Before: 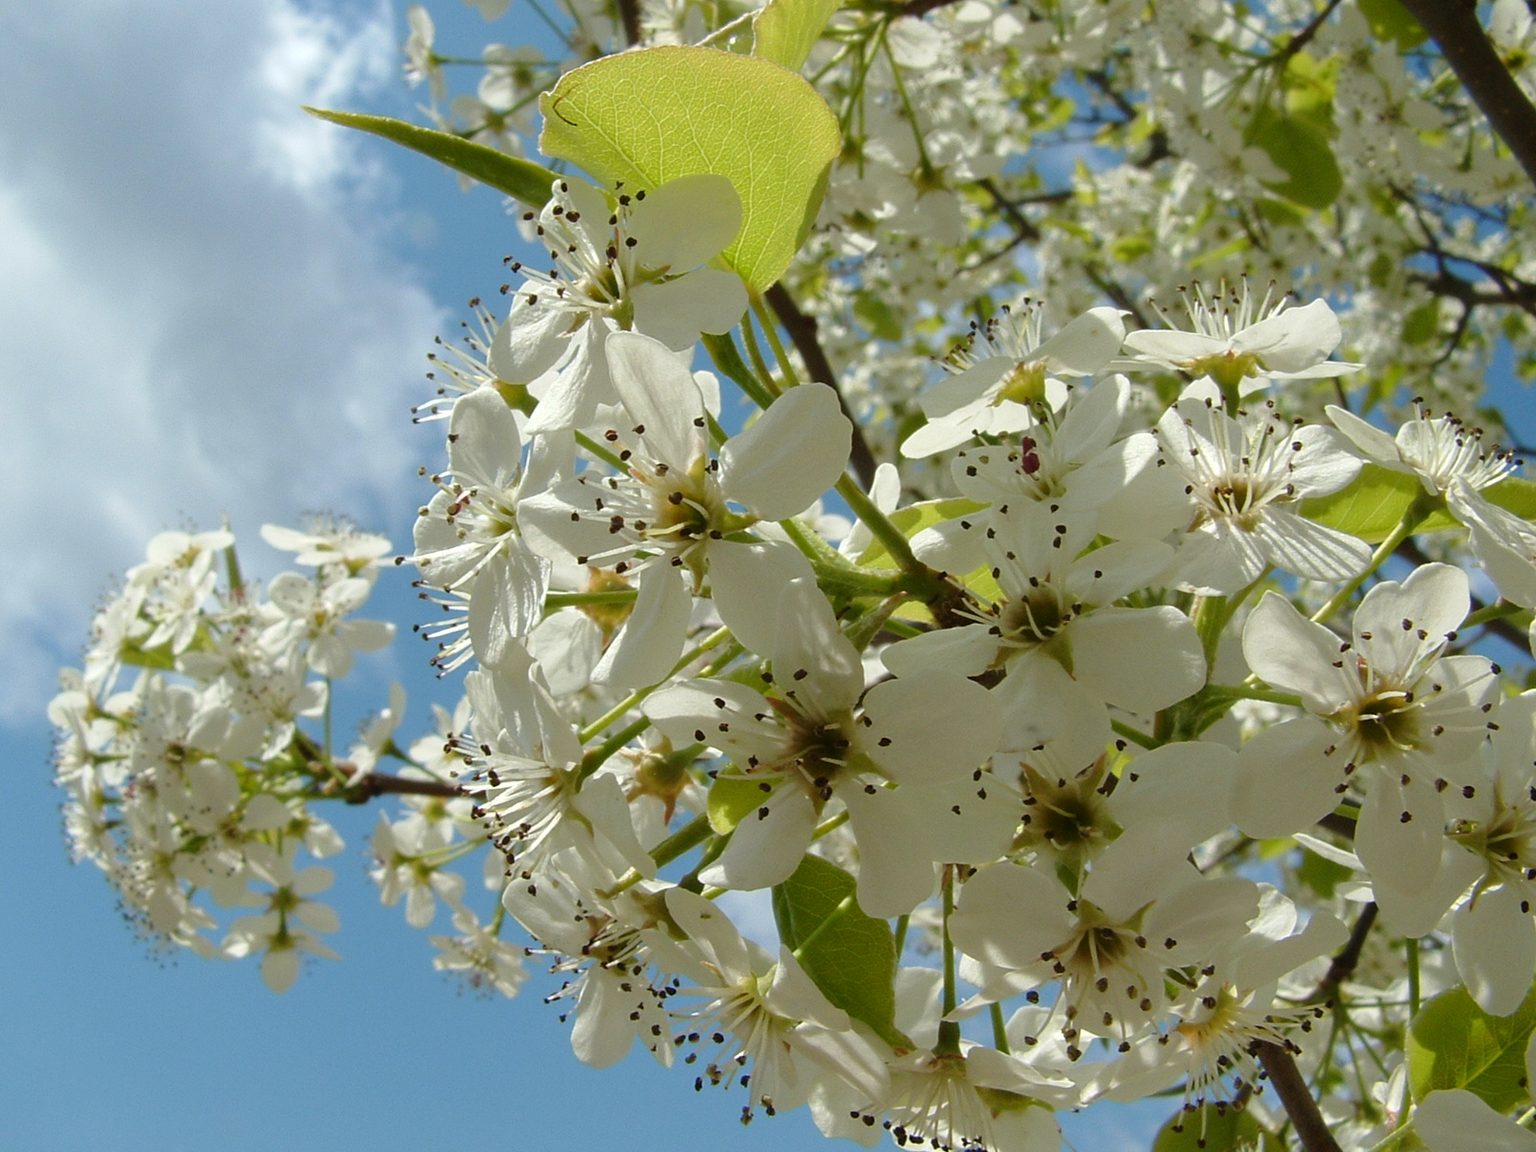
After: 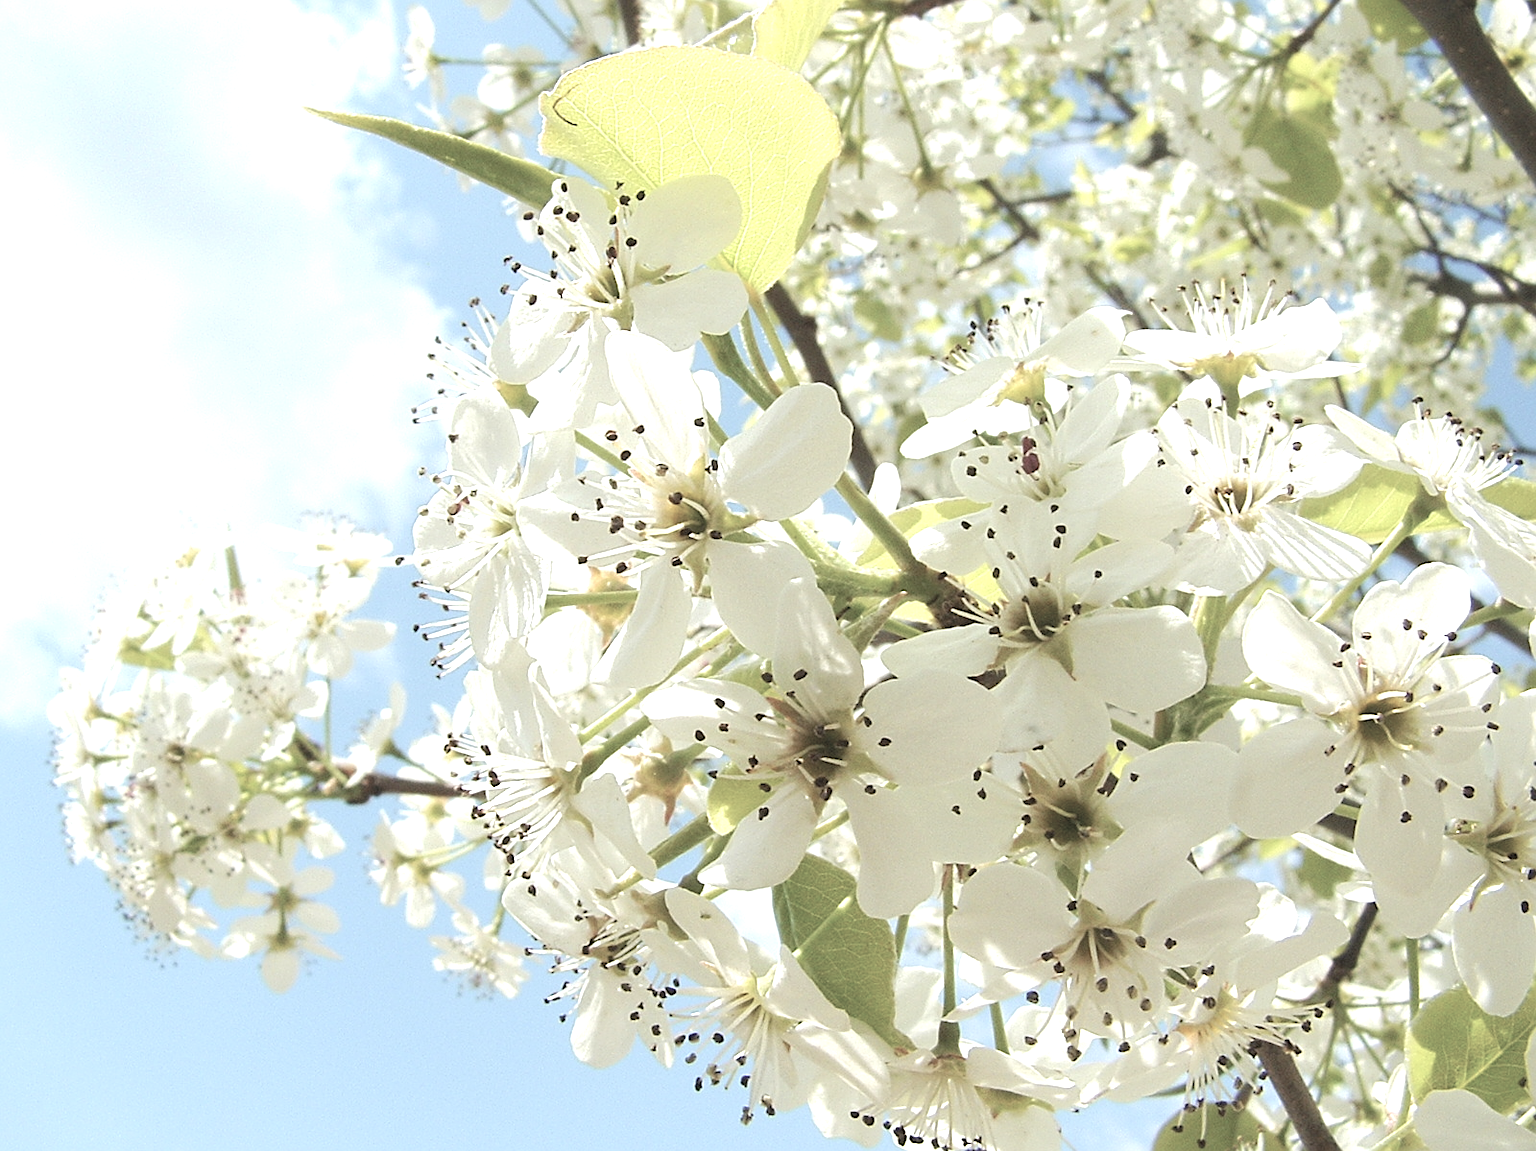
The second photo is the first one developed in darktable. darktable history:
sharpen: on, module defaults
exposure: black level correction 0, exposure 1.293 EV, compensate highlight preservation false
contrast brightness saturation: brightness 0.19, saturation -0.486
crop: bottom 0.056%
